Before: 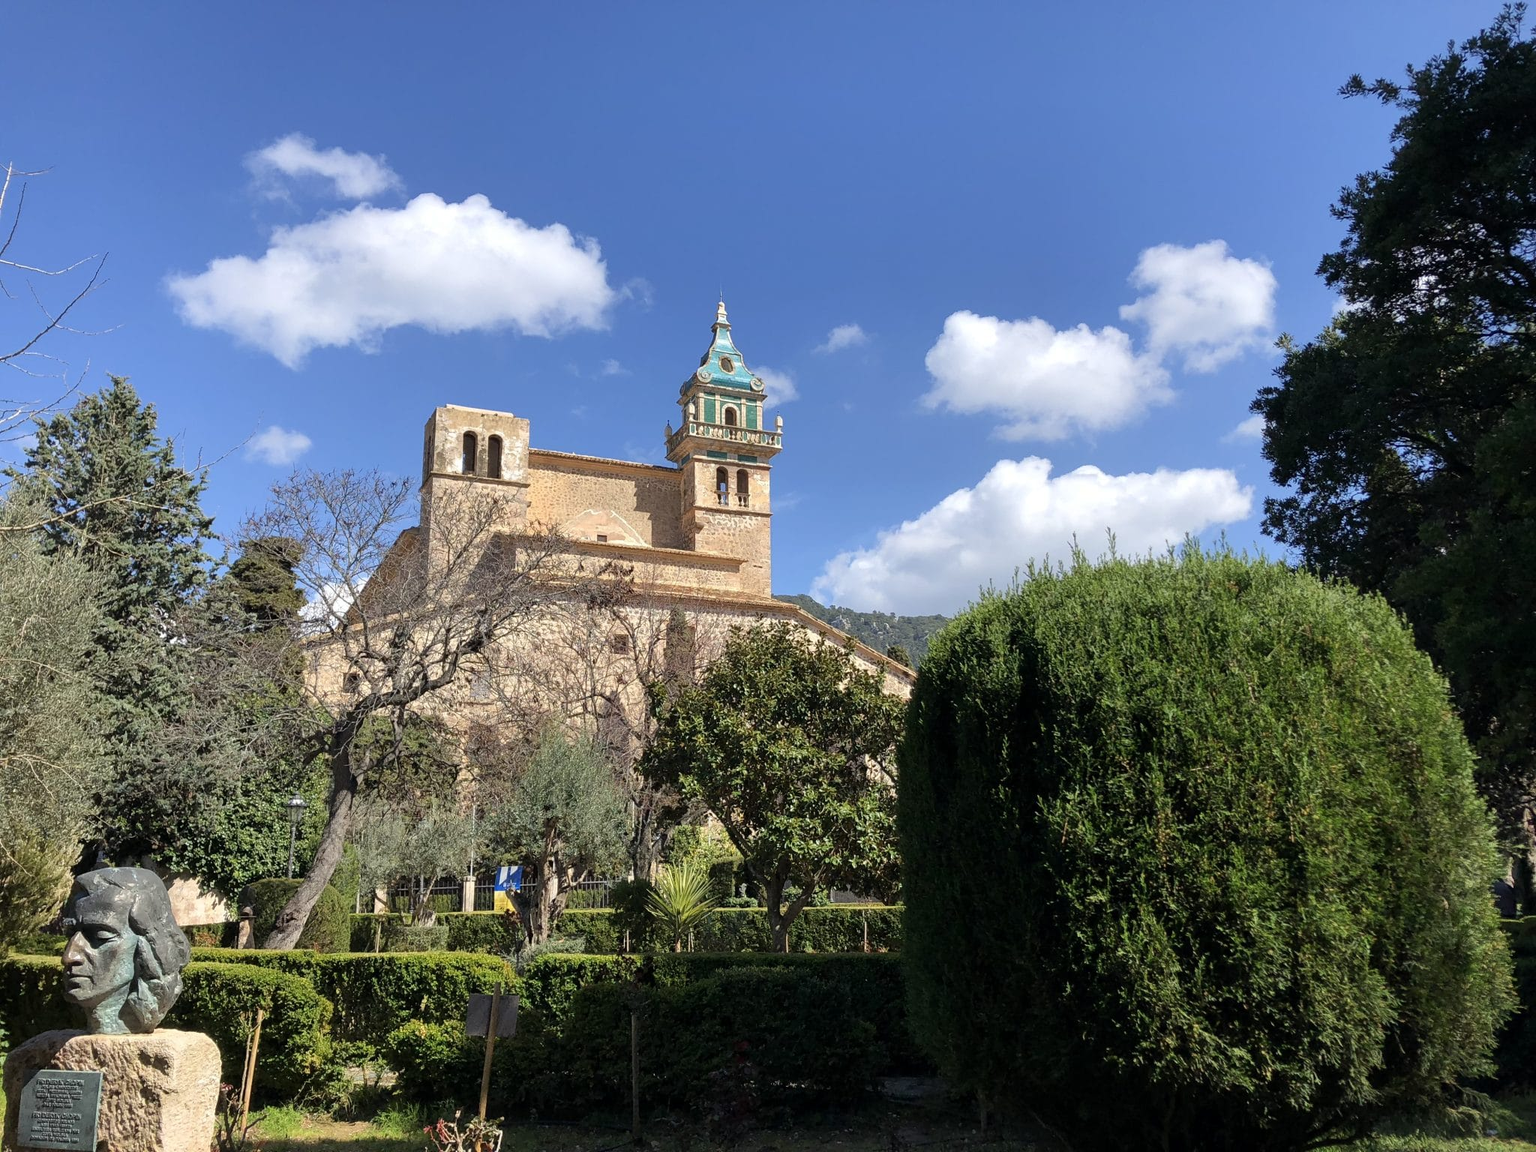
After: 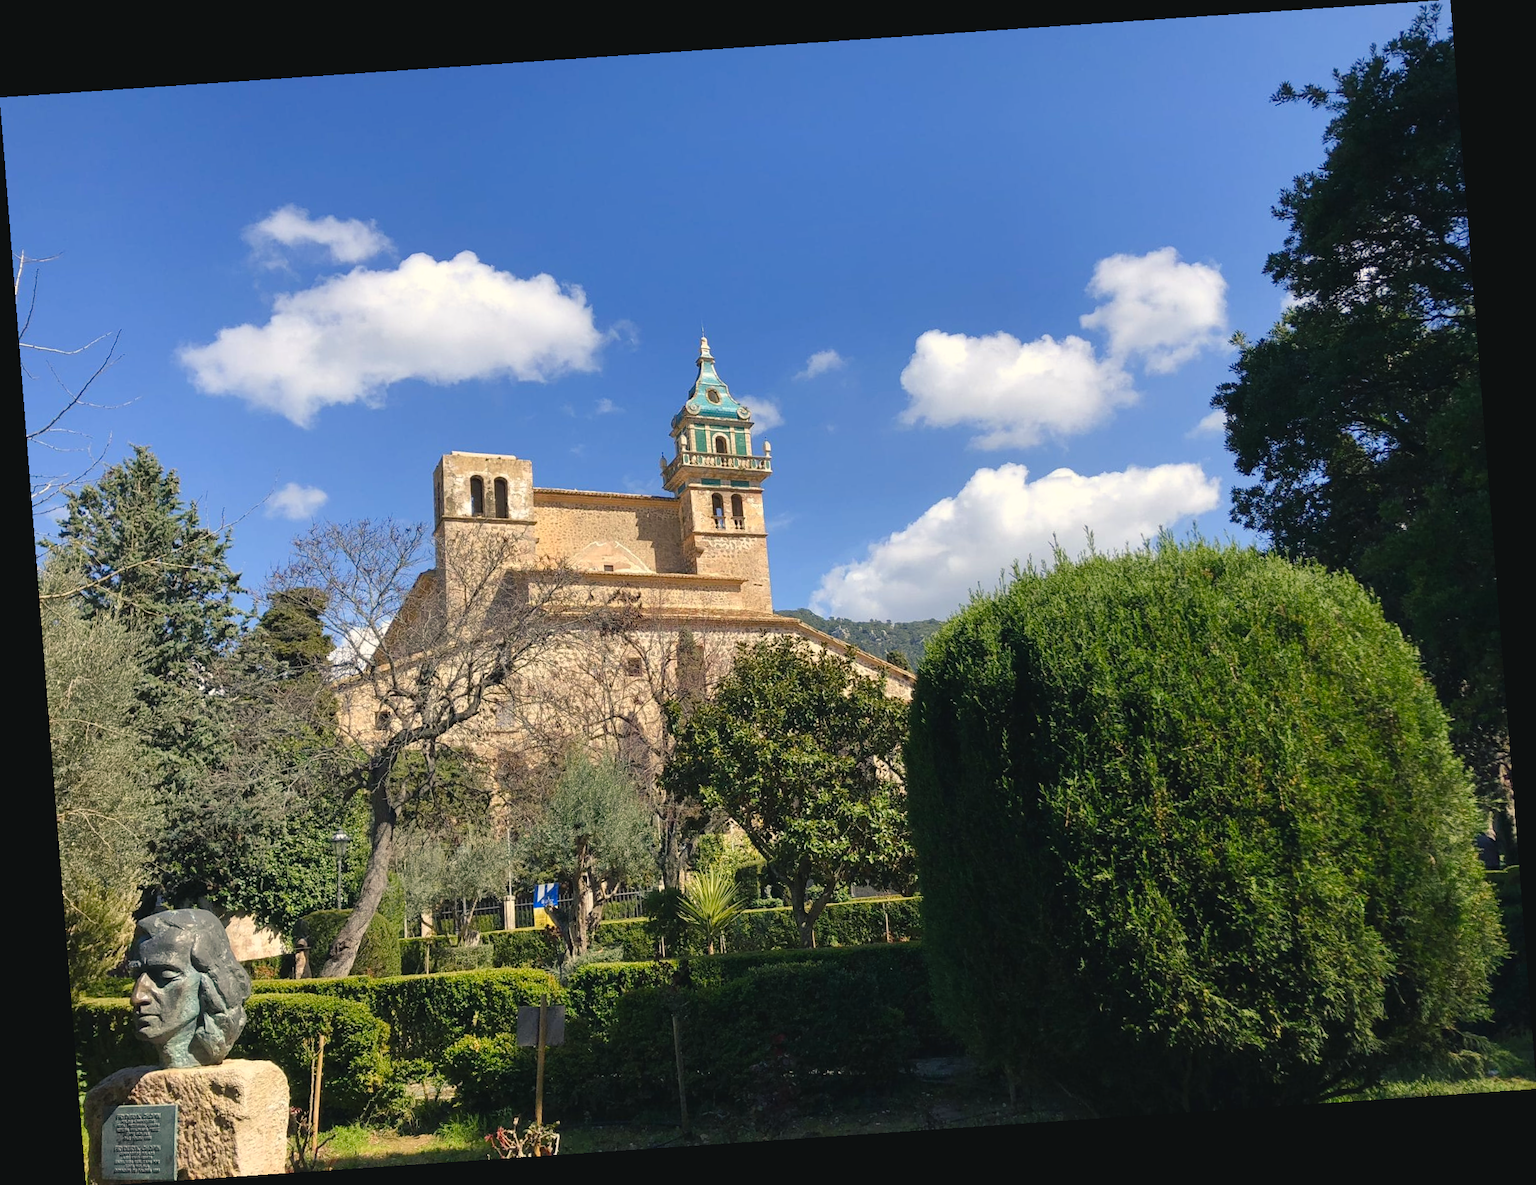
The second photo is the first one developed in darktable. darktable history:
color balance rgb: shadows lift › chroma 2%, shadows lift › hue 219.6°, power › hue 313.2°, highlights gain › chroma 3%, highlights gain › hue 75.6°, global offset › luminance 0.5%, perceptual saturation grading › global saturation 15.33%, perceptual saturation grading › highlights -19.33%, perceptual saturation grading › shadows 20%, global vibrance 20%
rotate and perspective: rotation -4.2°, shear 0.006, automatic cropping off
